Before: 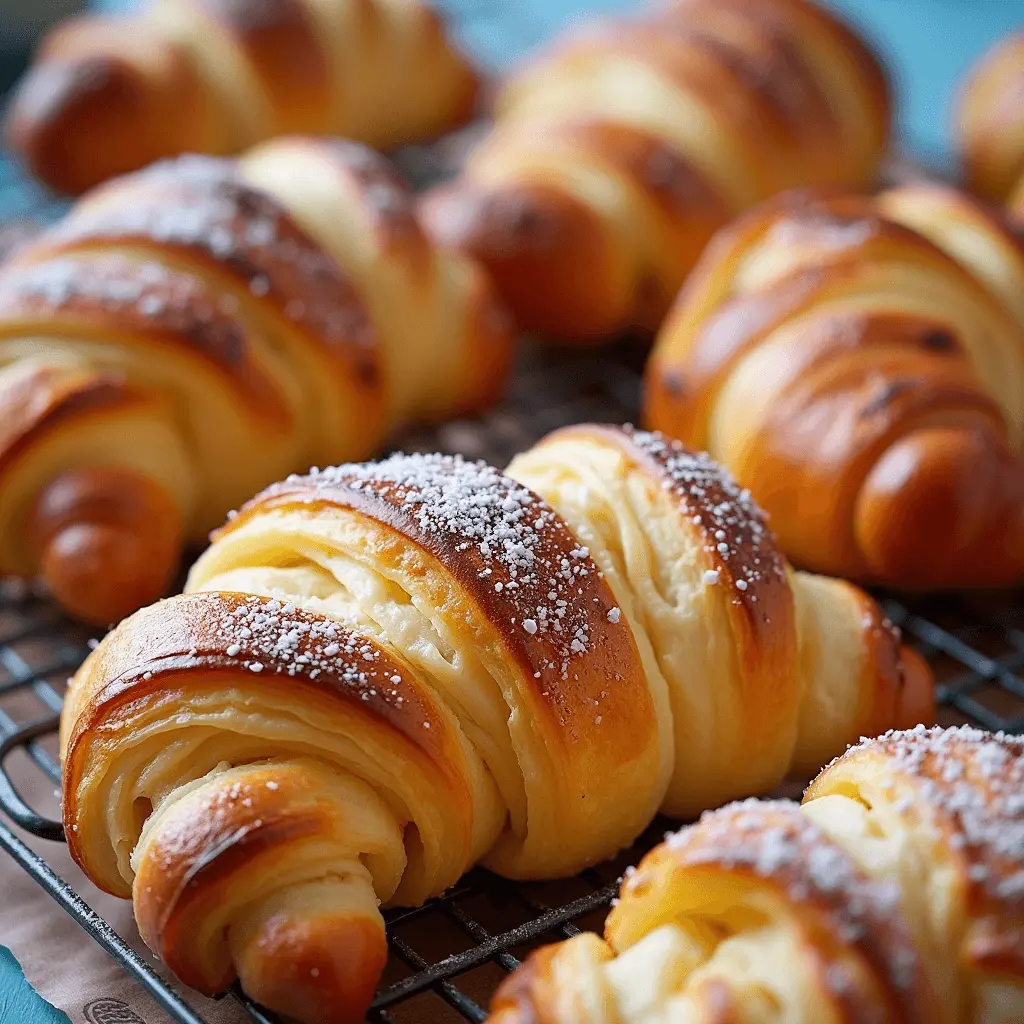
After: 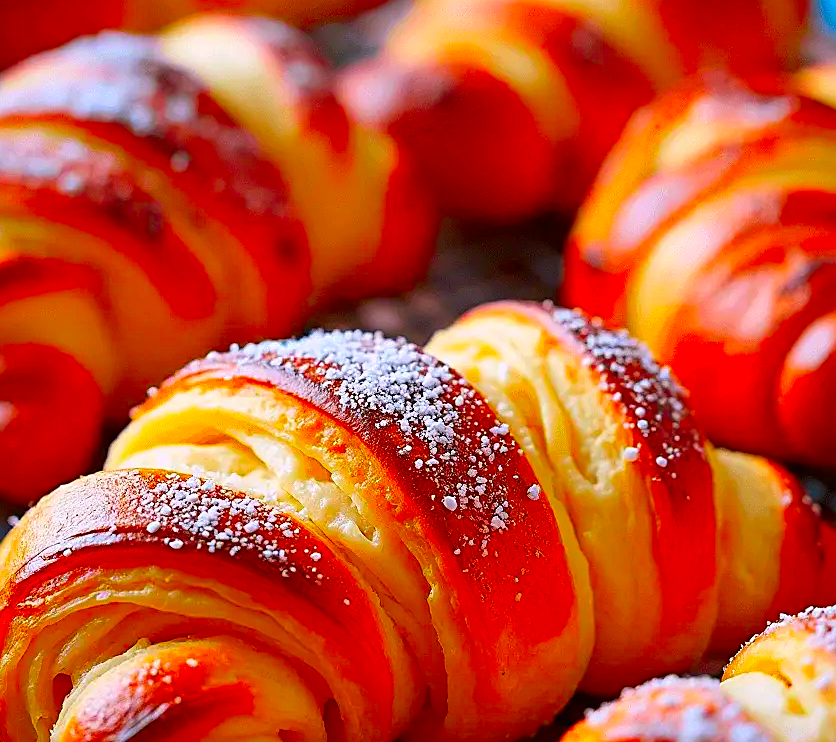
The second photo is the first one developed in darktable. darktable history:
sharpen: on, module defaults
crop: left 7.832%, top 12.055%, right 10.482%, bottom 15.398%
color correction: highlights a* 1.57, highlights b* -1.69, saturation 2.43
